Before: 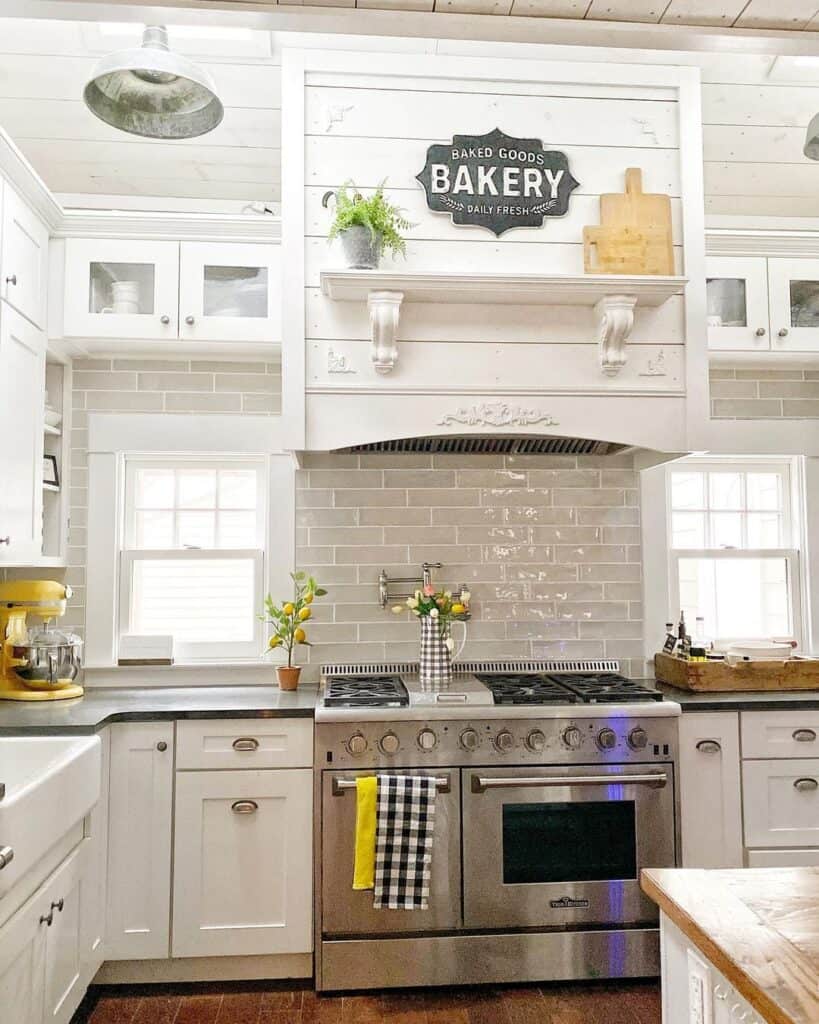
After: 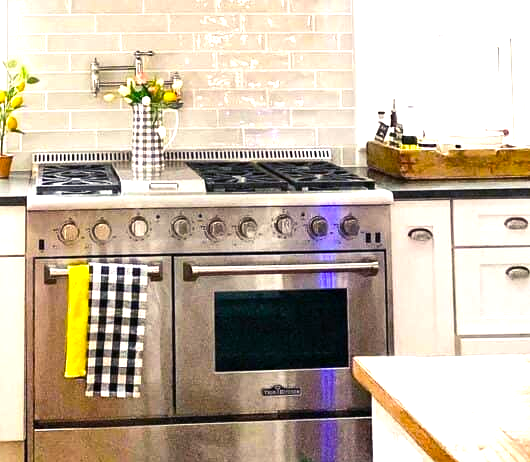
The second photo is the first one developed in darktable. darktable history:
exposure: exposure -0.182 EV, compensate highlight preservation false
color balance rgb: shadows lift › luminance -21.451%, shadows lift › chroma 6.657%, shadows lift › hue 268.94°, perceptual saturation grading › global saturation 20%, perceptual saturation grading › highlights -24.977%, perceptual saturation grading › shadows 24.497%, perceptual brilliance grading › global brilliance 29.602%, perceptual brilliance grading › highlights 12.589%, perceptual brilliance grading › mid-tones 24.028%, global vibrance 15.137%
crop and rotate: left 35.262%, top 50.079%, bottom 4.778%
